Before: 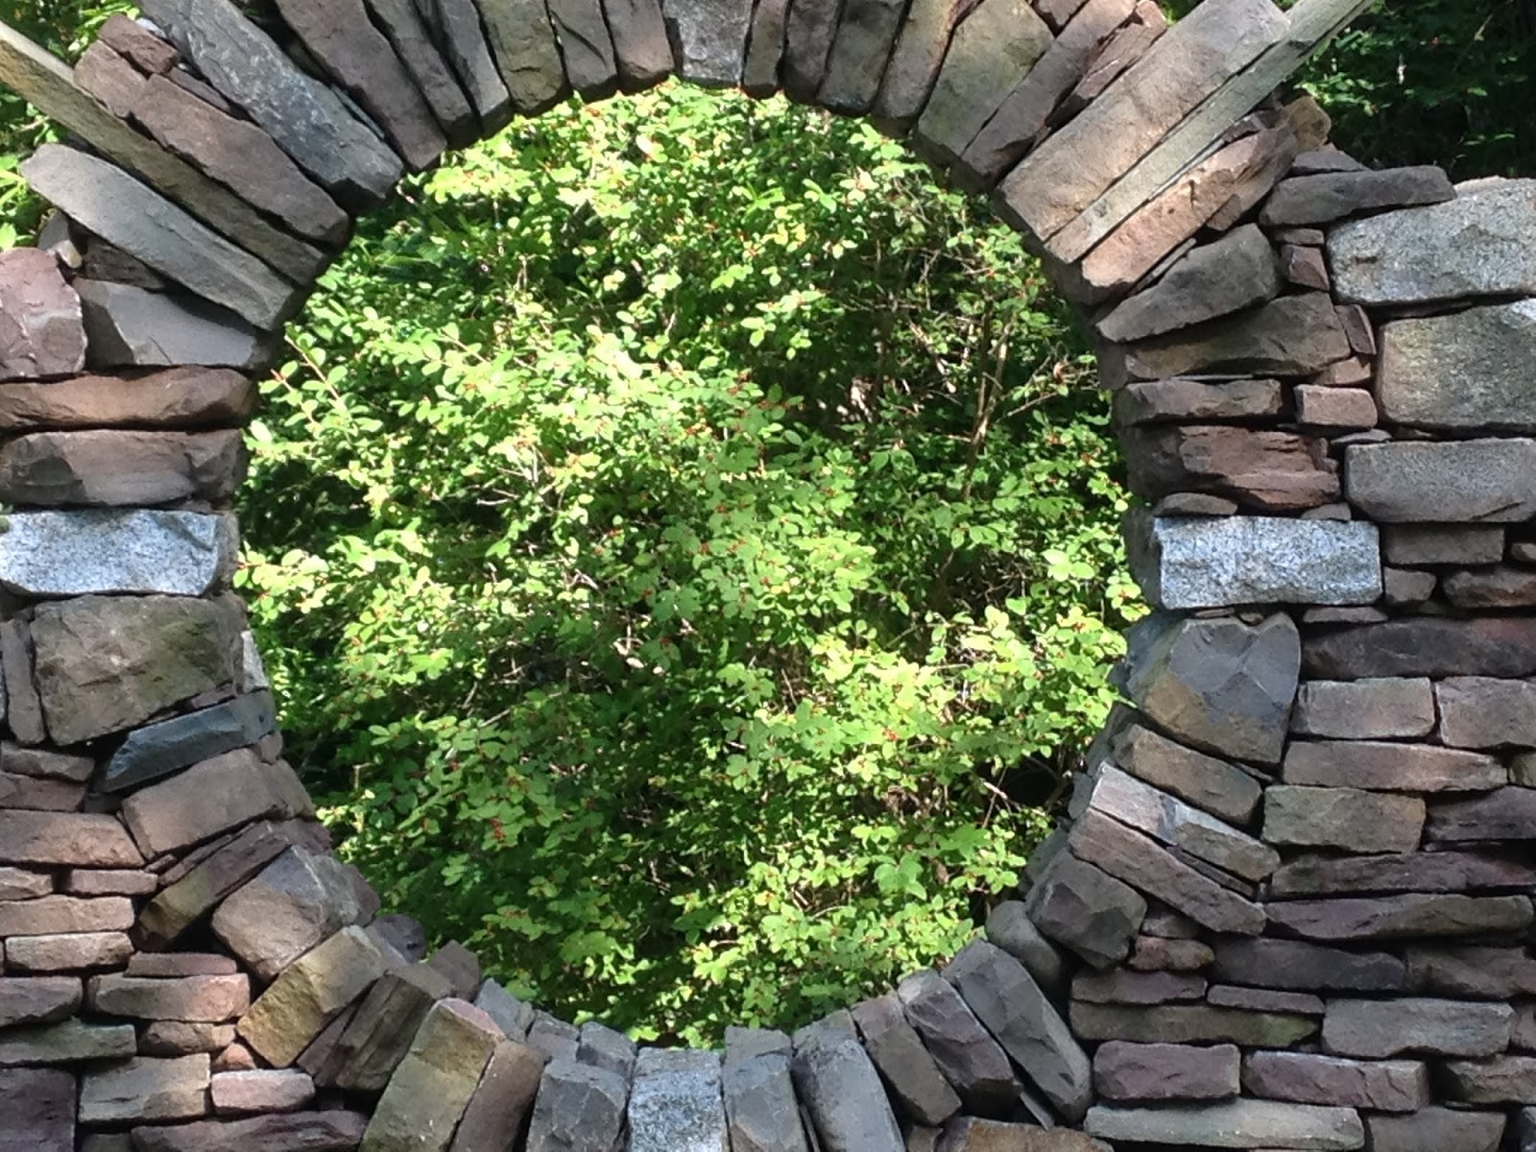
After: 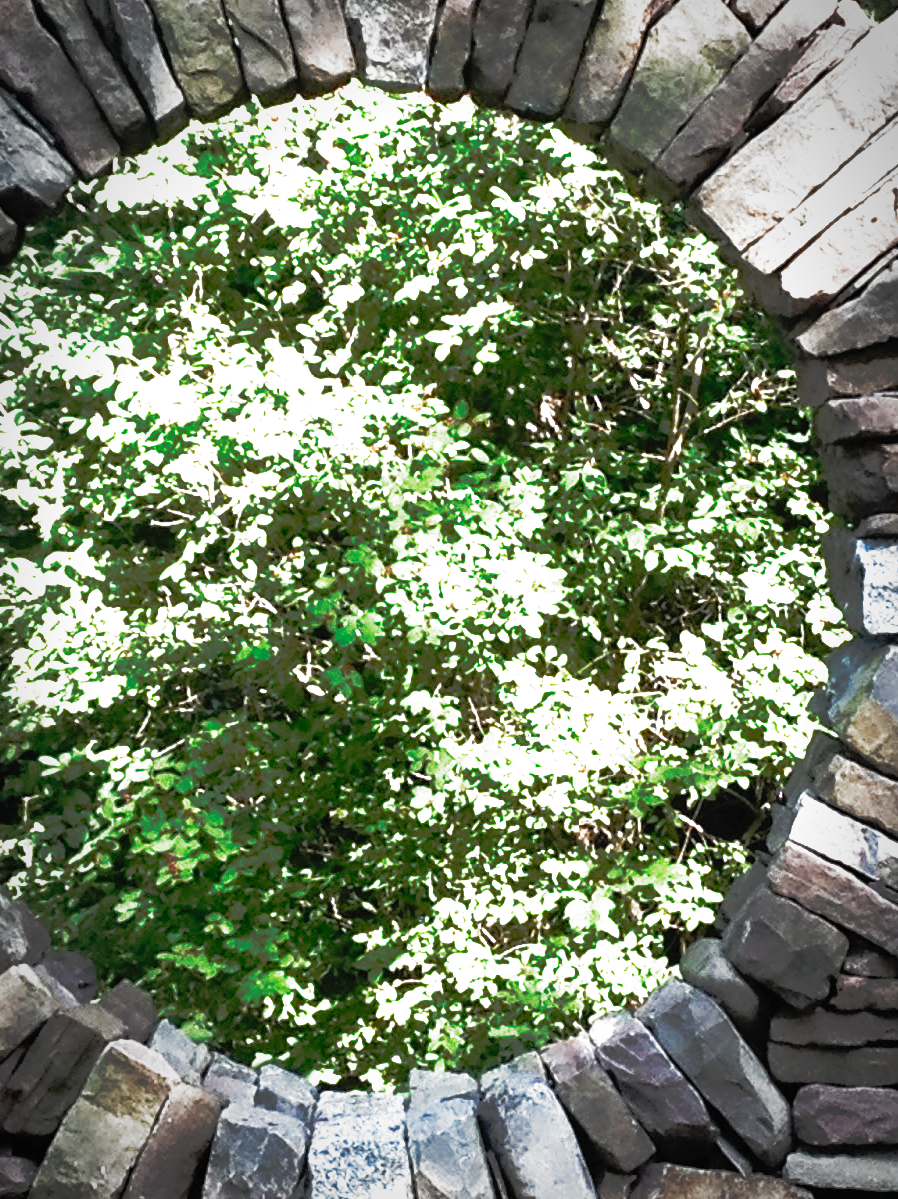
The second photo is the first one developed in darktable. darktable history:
exposure: black level correction 0.001, exposure 1.117 EV, compensate highlight preservation false
filmic rgb: black relative exposure -6.42 EV, white relative exposure 2.42 EV, target white luminance 99.851%, hardness 5.29, latitude 0.381%, contrast 1.416, highlights saturation mix 2.7%, preserve chrominance no, color science v5 (2021)
crop: left 21.649%, right 22.169%, bottom 0.005%
tone curve: curves: ch0 [(0, 0) (0.003, 0.032) (0.53, 0.368) (0.901, 0.866) (1, 1)], preserve colors none
vignetting: automatic ratio true
